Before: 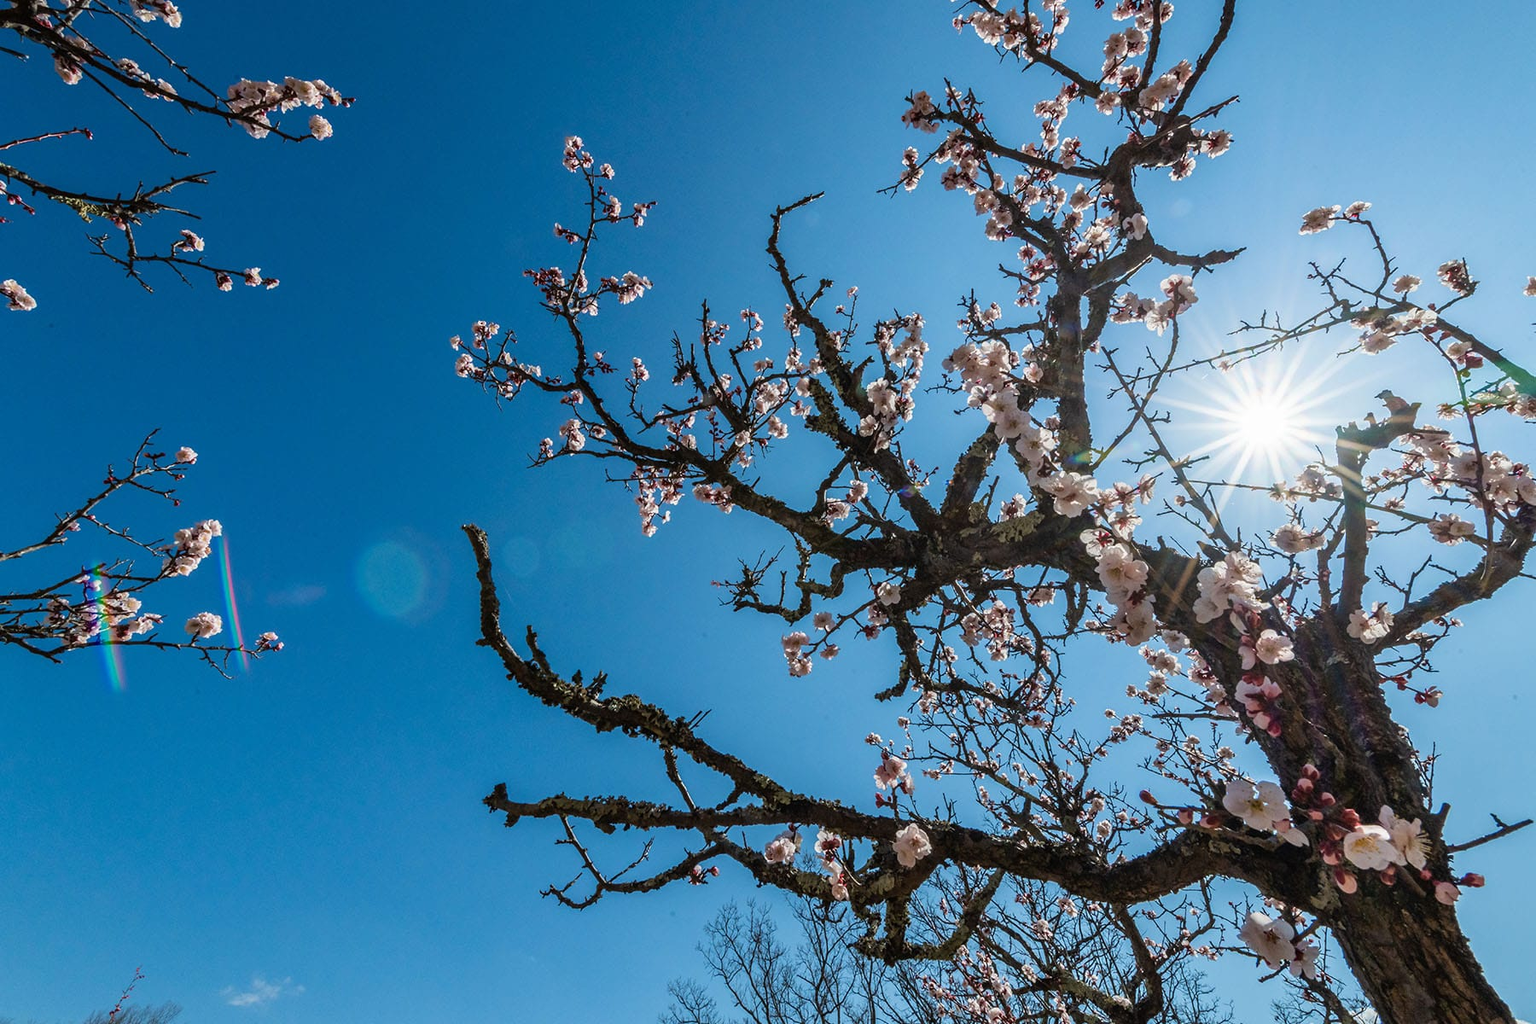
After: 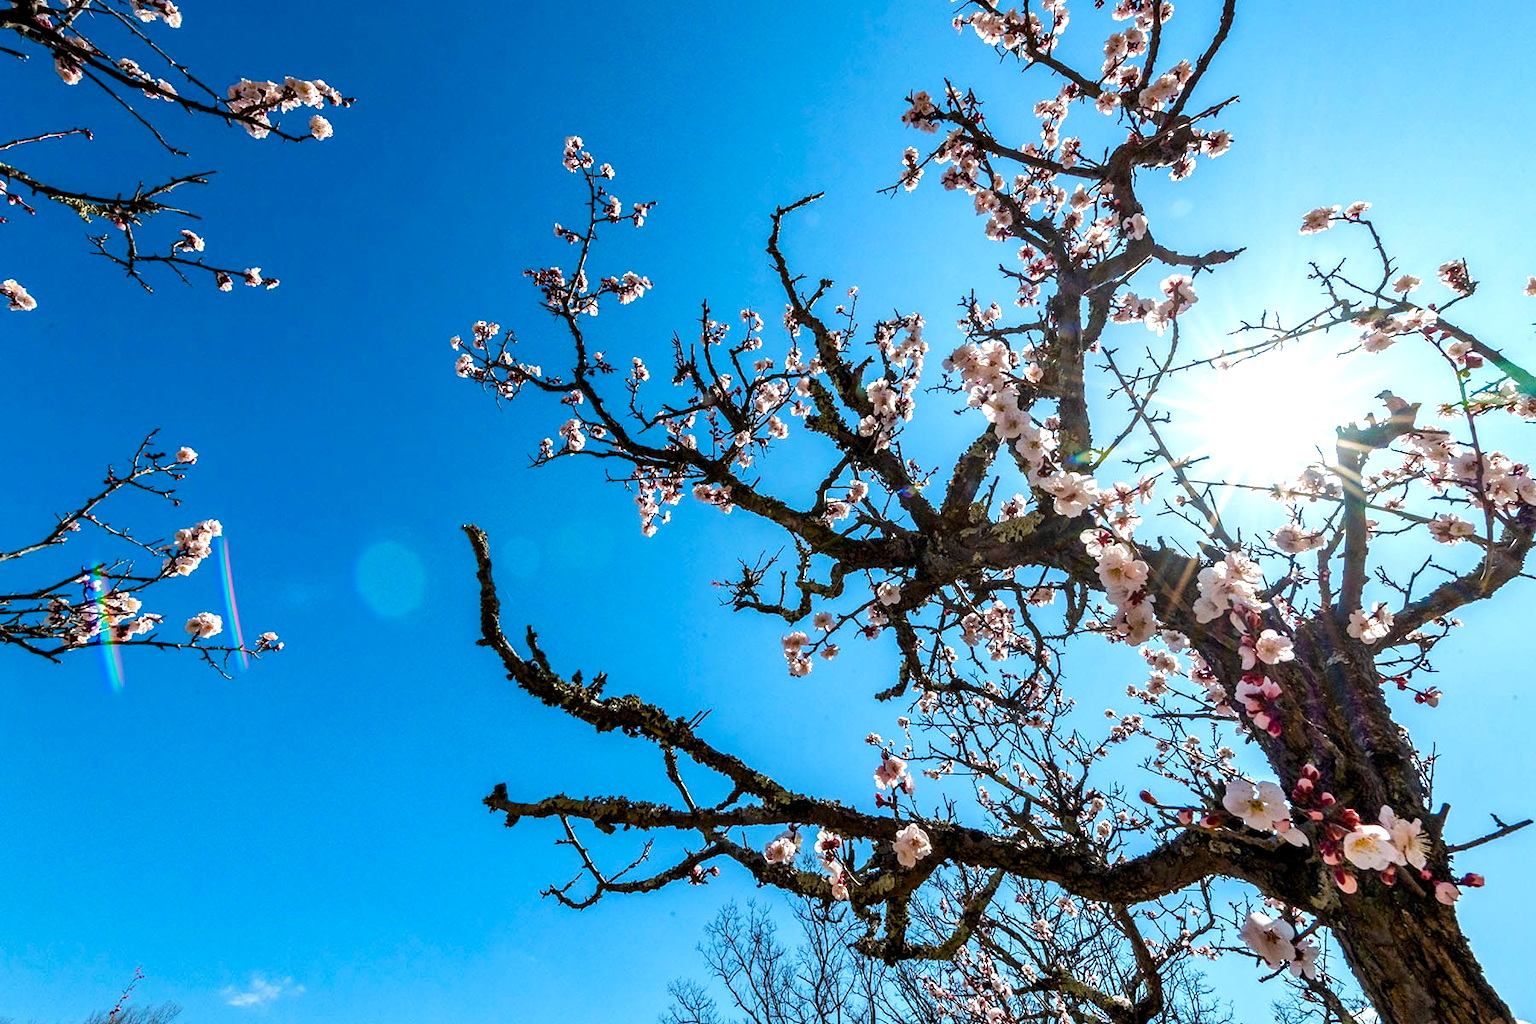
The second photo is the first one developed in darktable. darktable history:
exposure: black level correction 0.001, exposure 0.5 EV, compensate exposure bias true, compensate highlight preservation false
tone equalizer: on, module defaults
color balance rgb: global offset › luminance -0.51%, perceptual saturation grading › global saturation 27.53%, perceptual saturation grading › highlights -25%, perceptual saturation grading › shadows 25%, perceptual brilliance grading › highlights 6.62%, perceptual brilliance grading › mid-tones 17.07%, perceptual brilliance grading › shadows -5.23%
